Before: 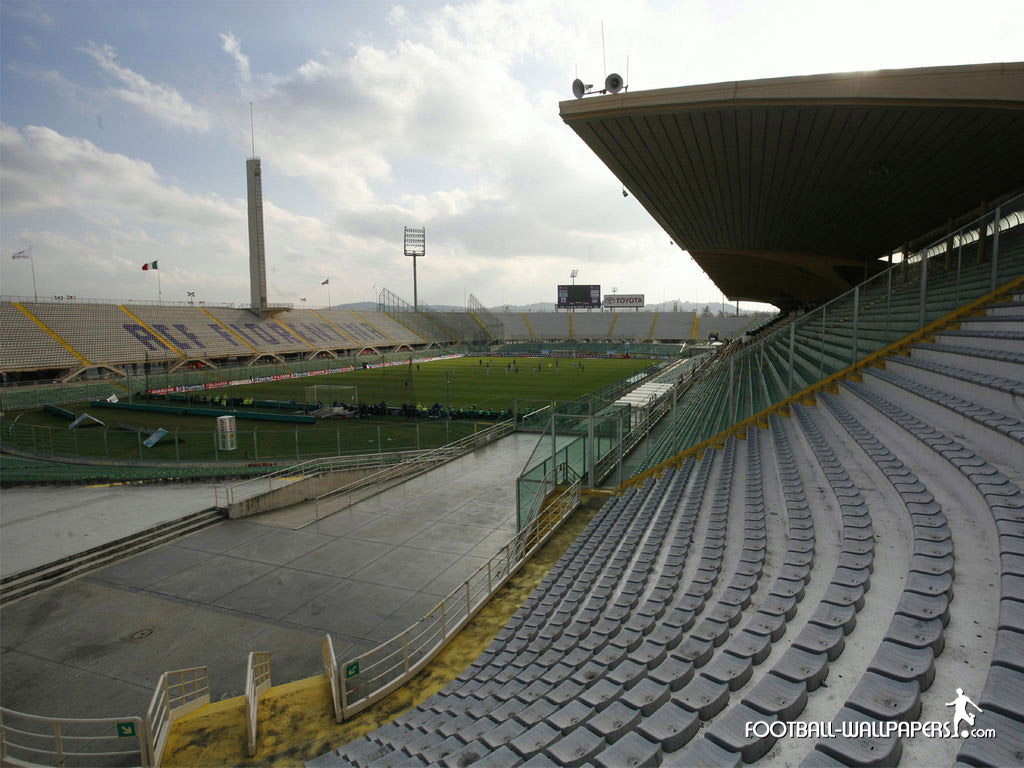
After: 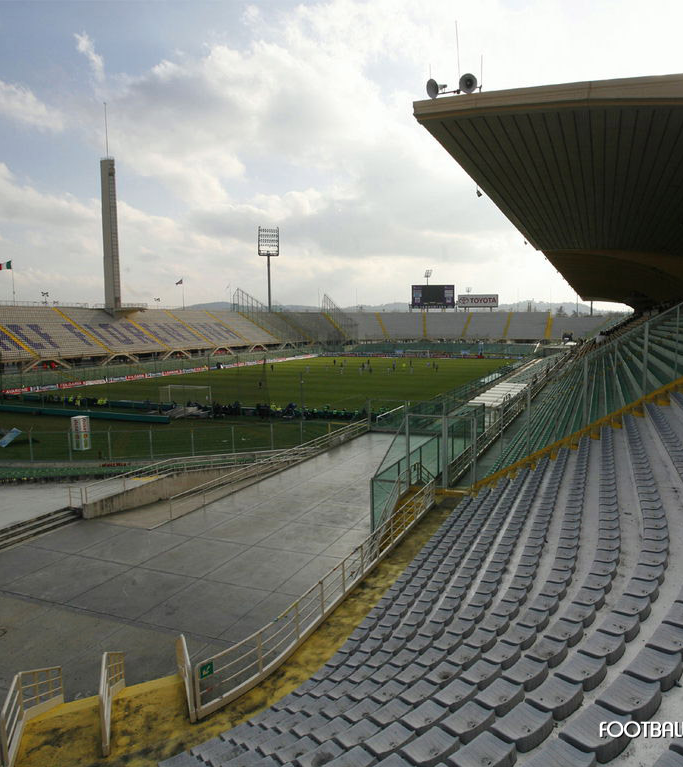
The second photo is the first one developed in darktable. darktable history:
crop and rotate: left 14.344%, right 18.946%
